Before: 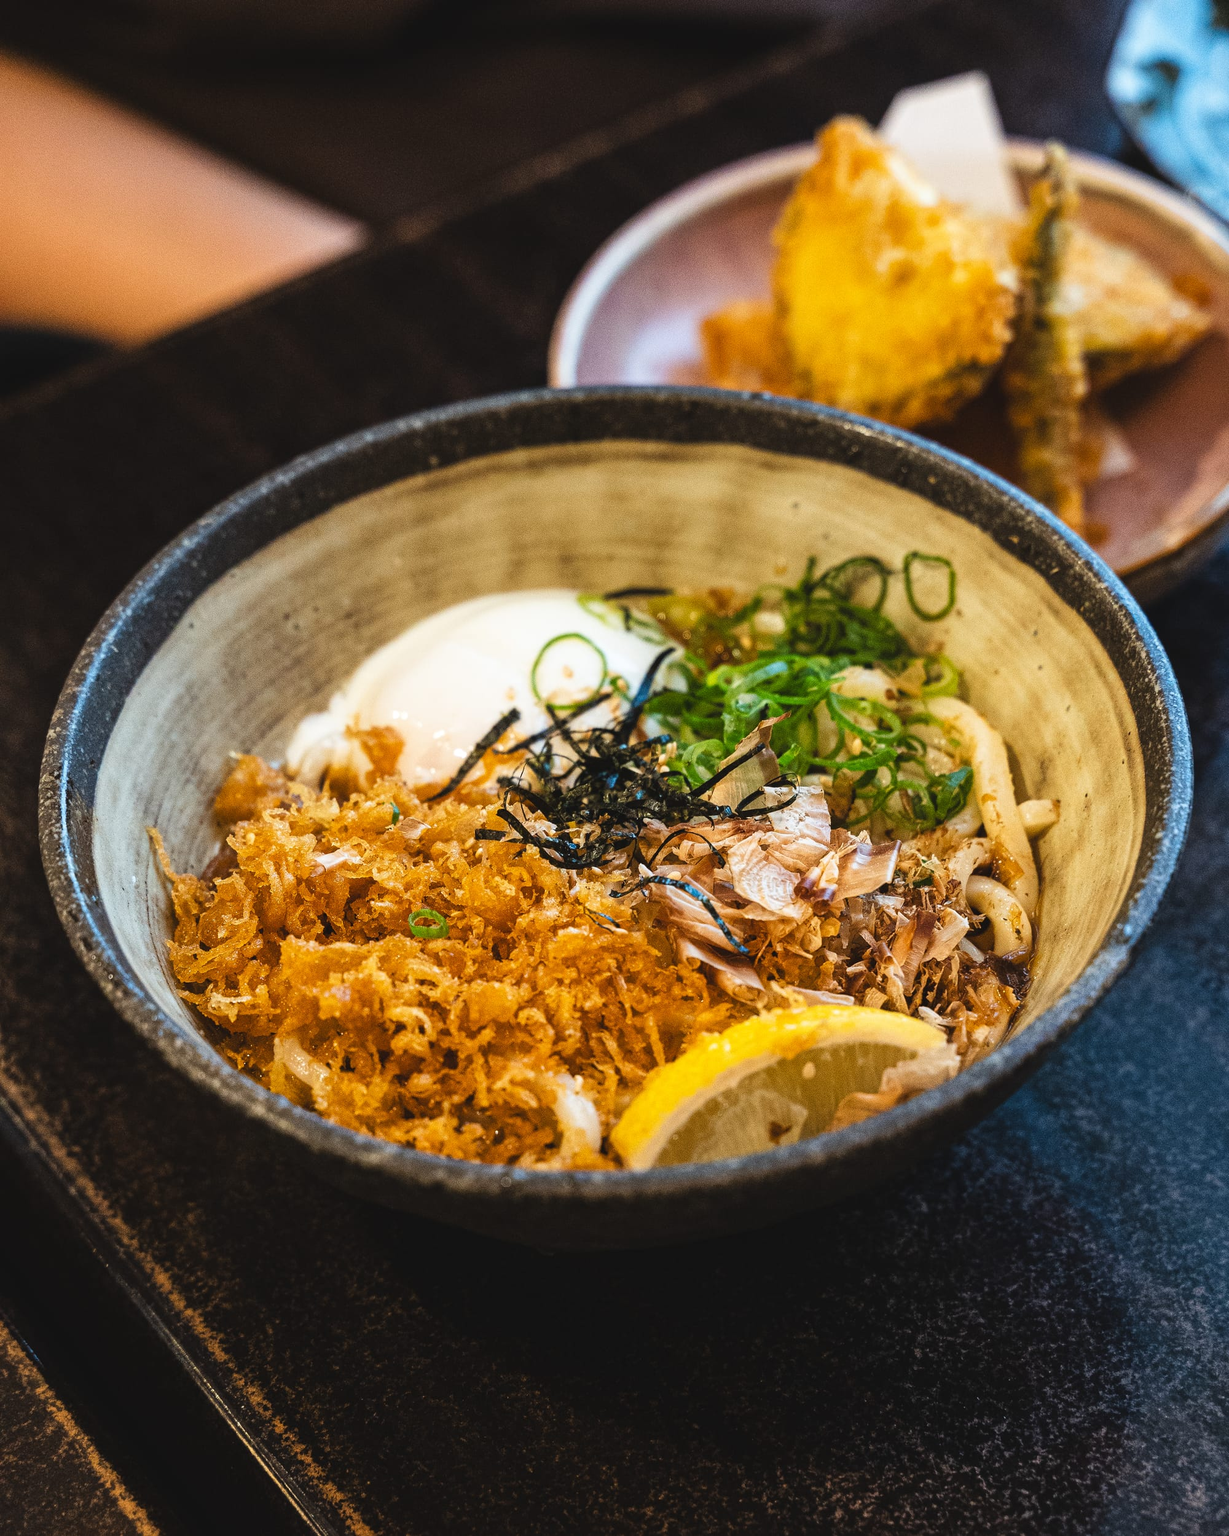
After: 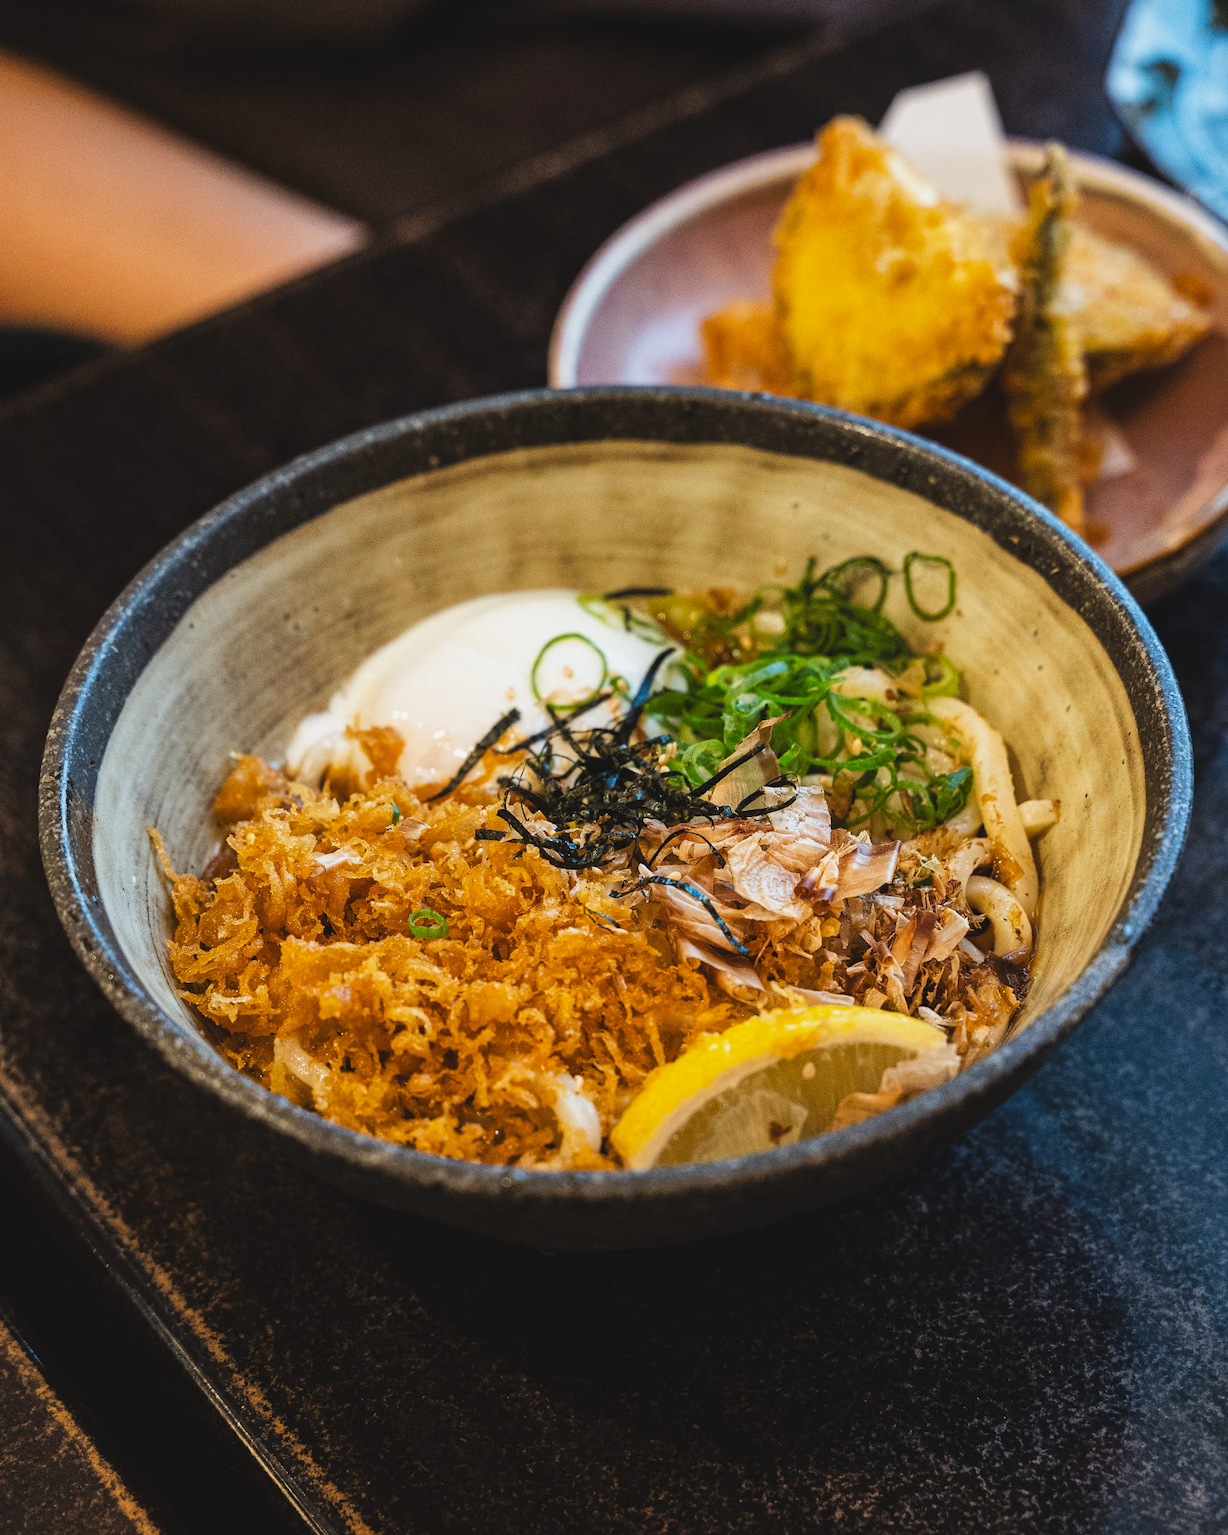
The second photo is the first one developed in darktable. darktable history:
shadows and highlights: shadows 25.96, white point adjustment -2.93, highlights -30.09
